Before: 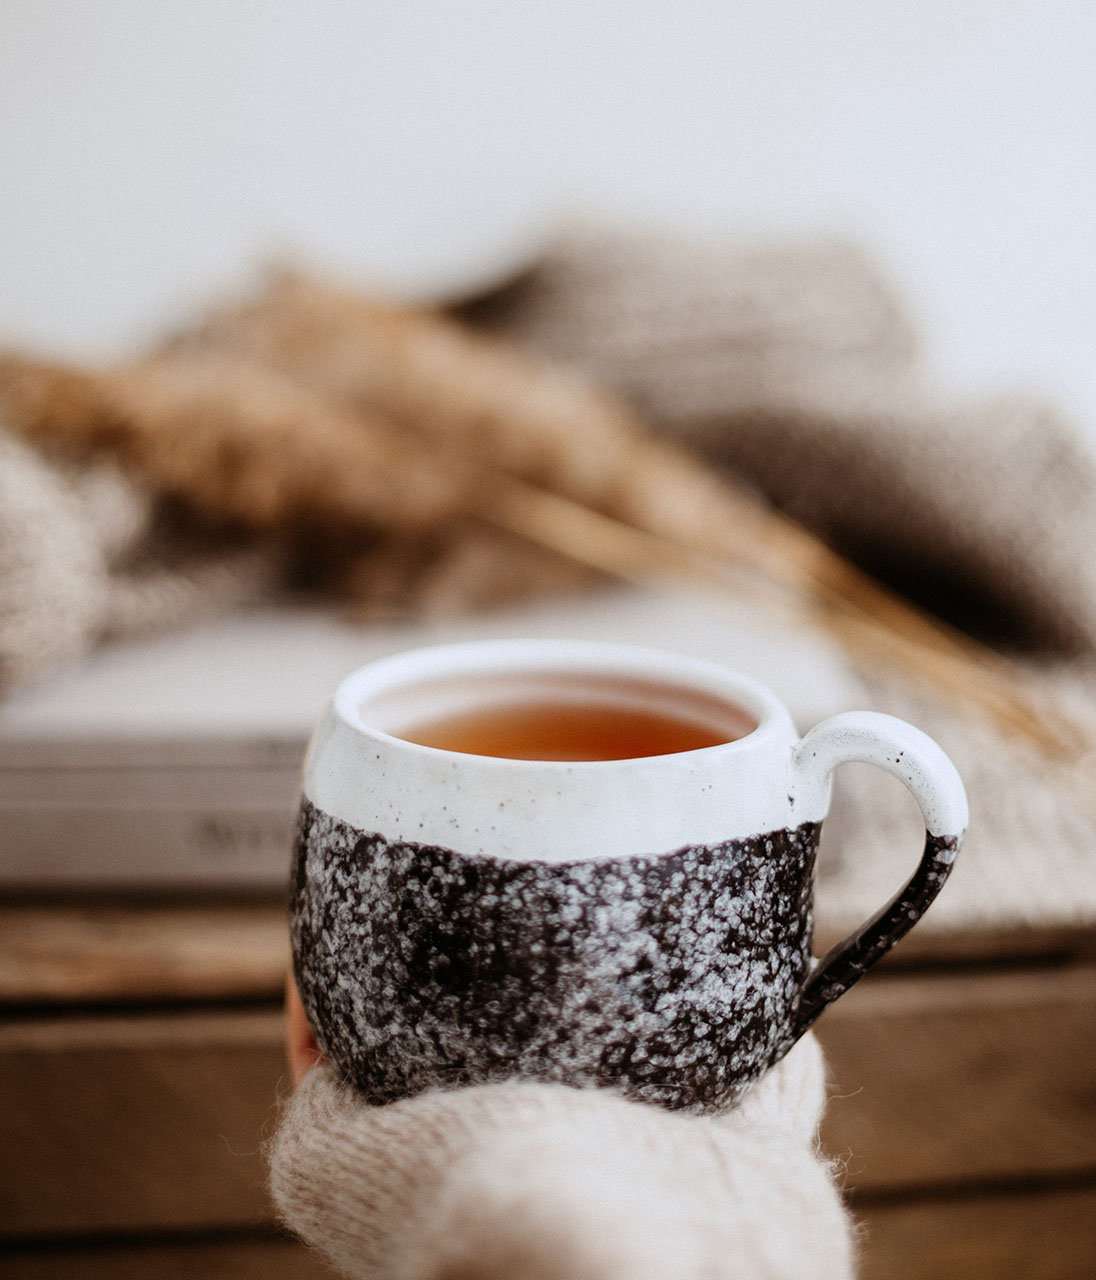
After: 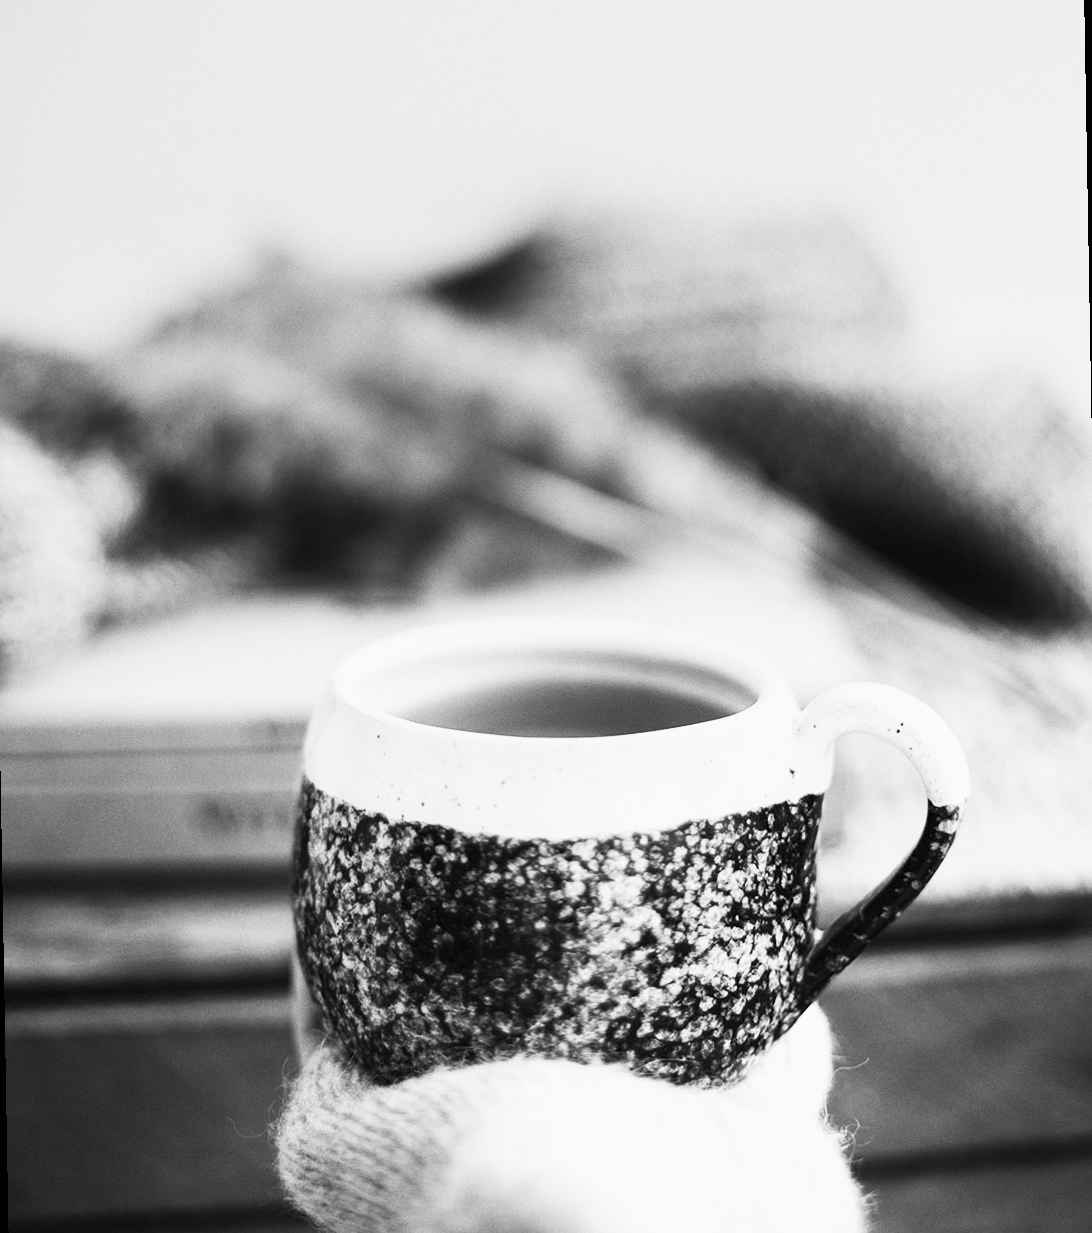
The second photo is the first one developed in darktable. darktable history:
rotate and perspective: rotation -1°, crop left 0.011, crop right 0.989, crop top 0.025, crop bottom 0.975
graduated density: hue 238.83°, saturation 50%
contrast brightness saturation: contrast 0.53, brightness 0.47, saturation -1
